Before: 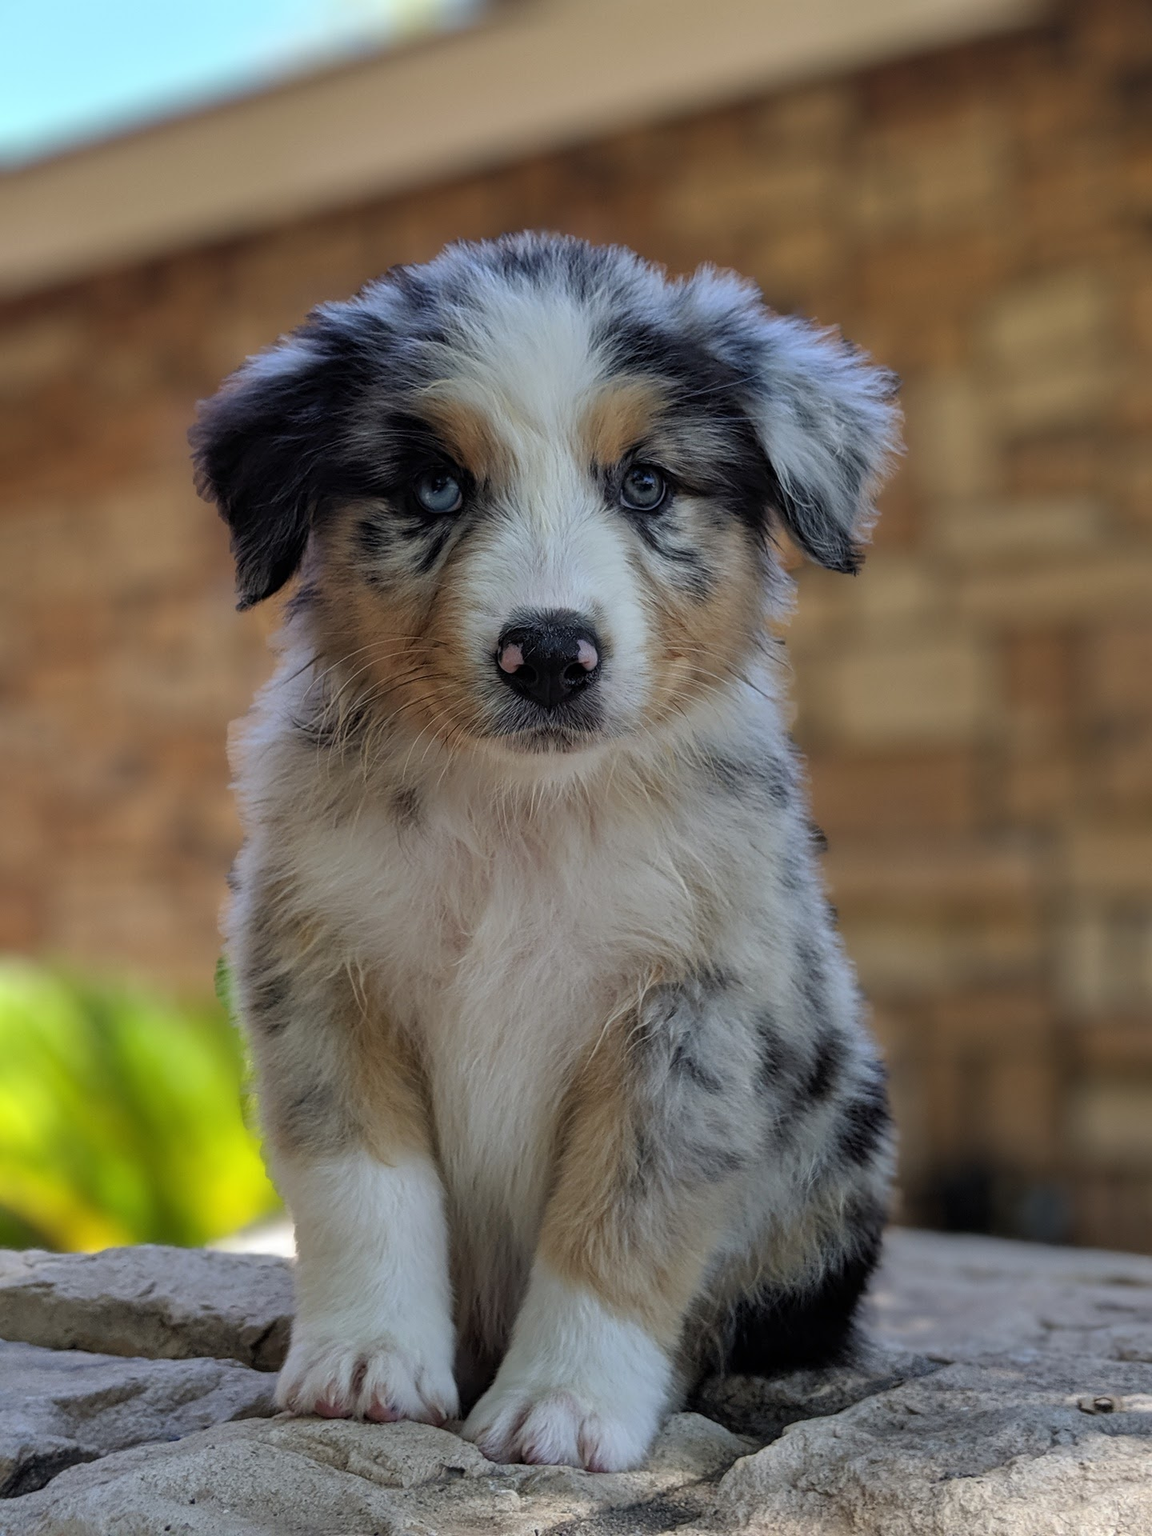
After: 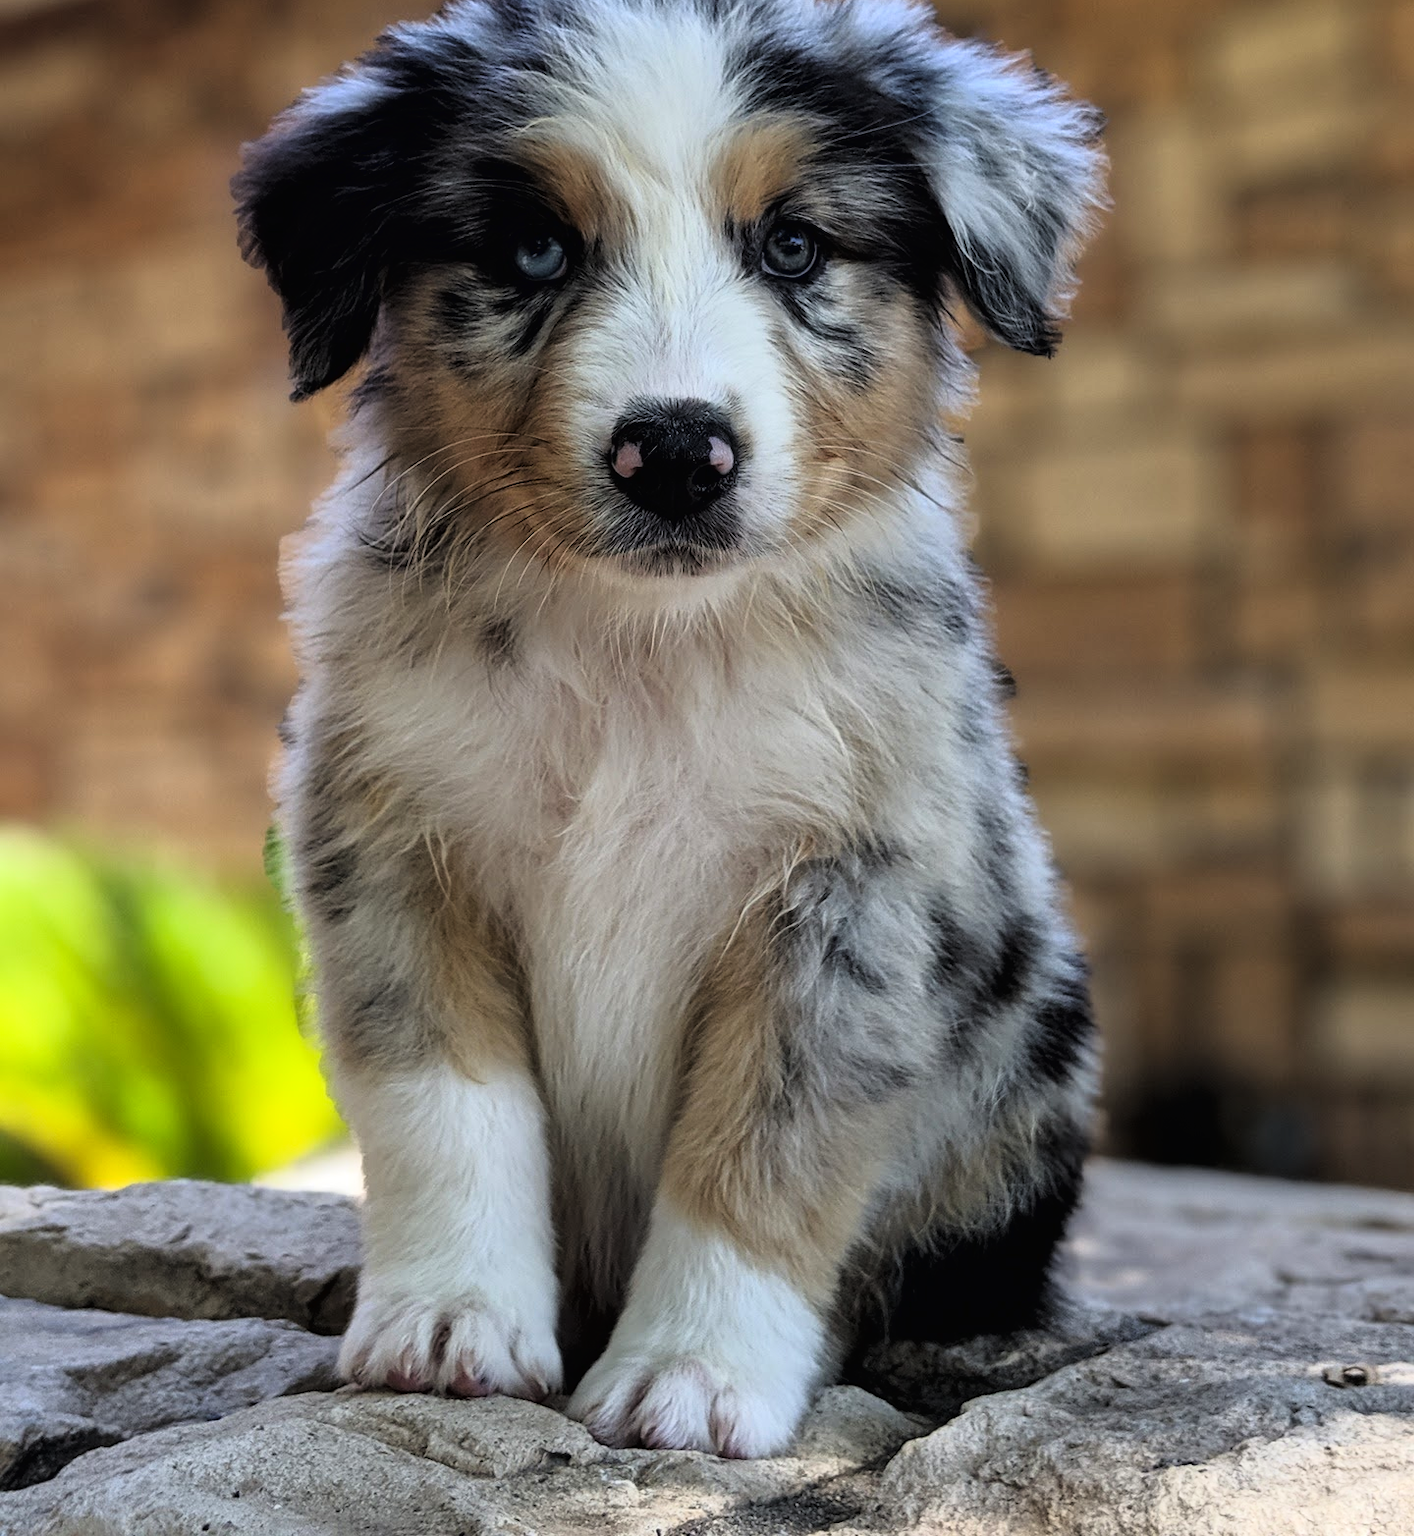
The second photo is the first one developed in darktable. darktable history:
crop and rotate: top 18.507%
tone curve: curves: ch0 [(0.016, 0.011) (0.084, 0.026) (0.469, 0.508) (0.721, 0.862) (1, 1)], color space Lab, linked channels, preserve colors none
tone equalizer: on, module defaults
